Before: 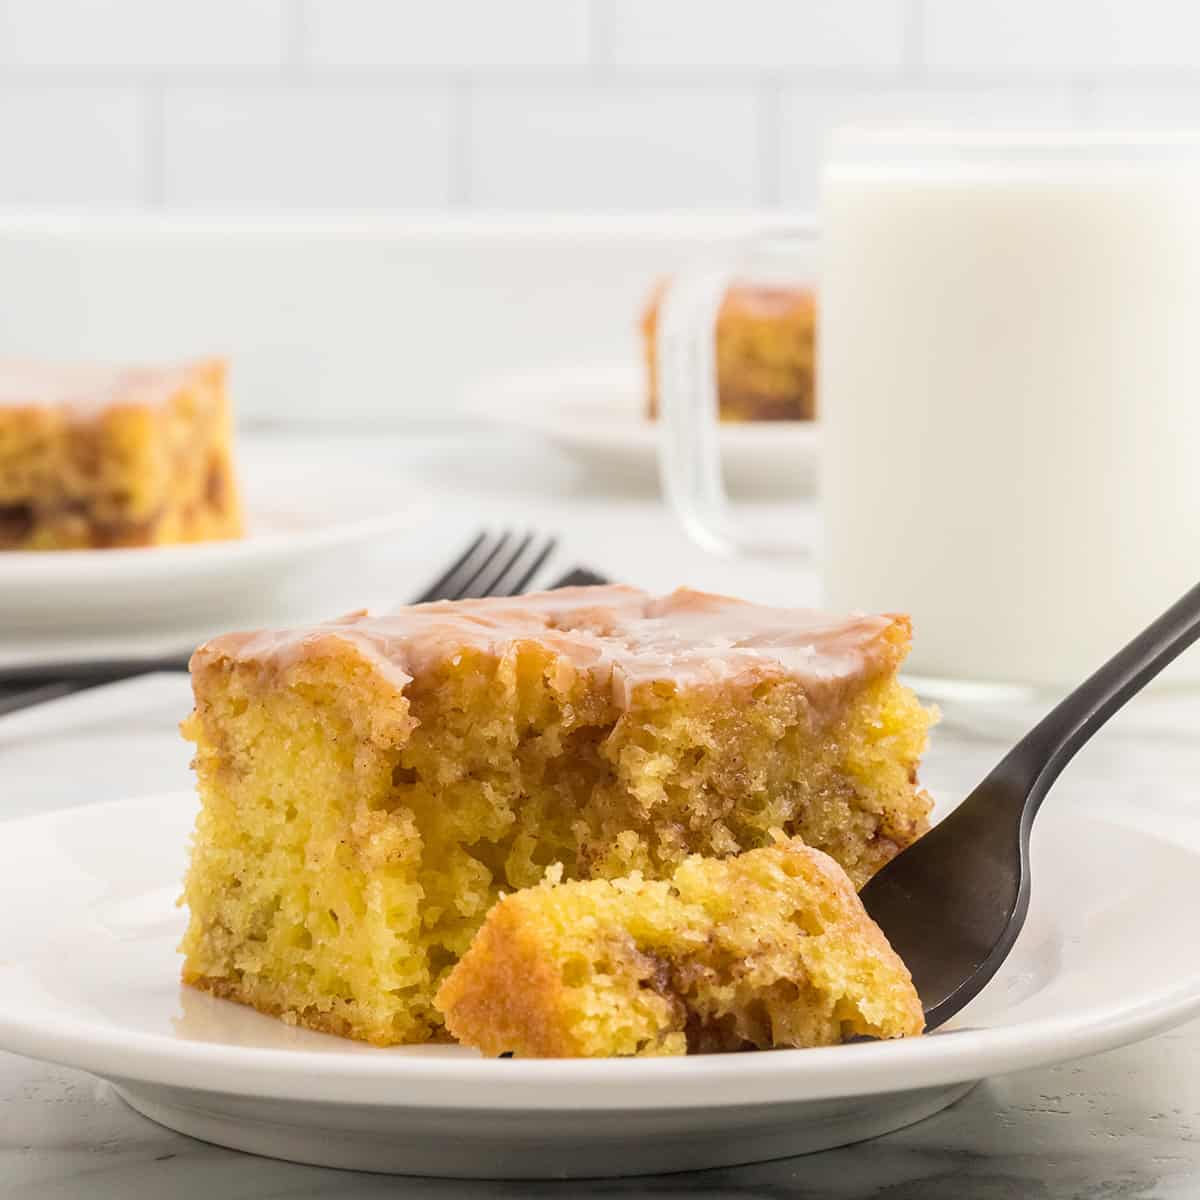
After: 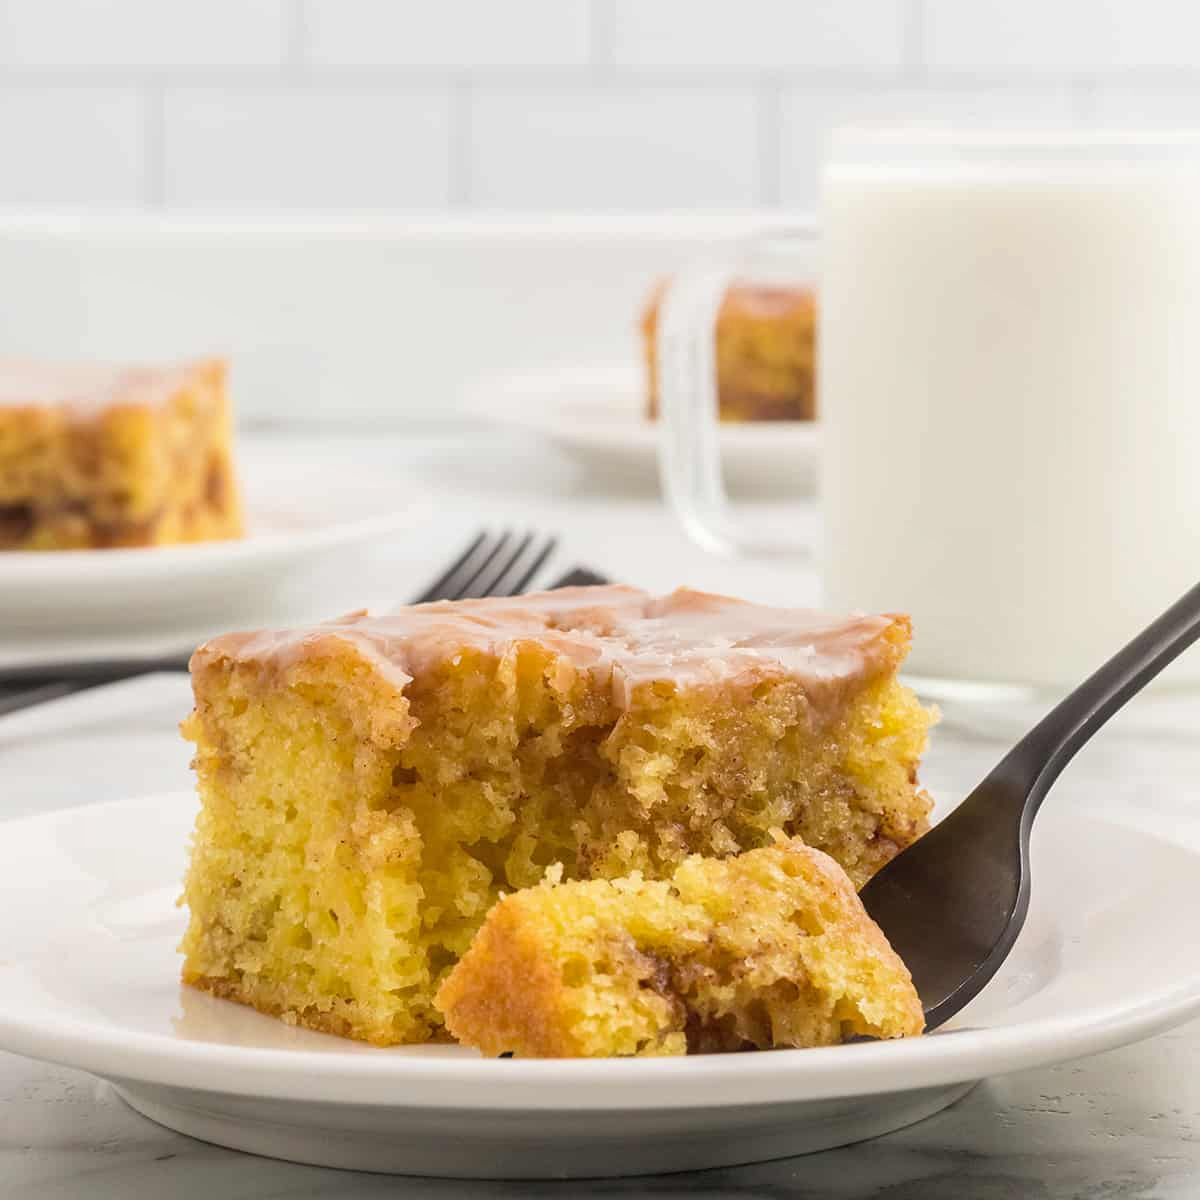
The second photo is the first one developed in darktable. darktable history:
shadows and highlights: shadows 25.83, highlights -24.67, highlights color adjustment 0.88%
